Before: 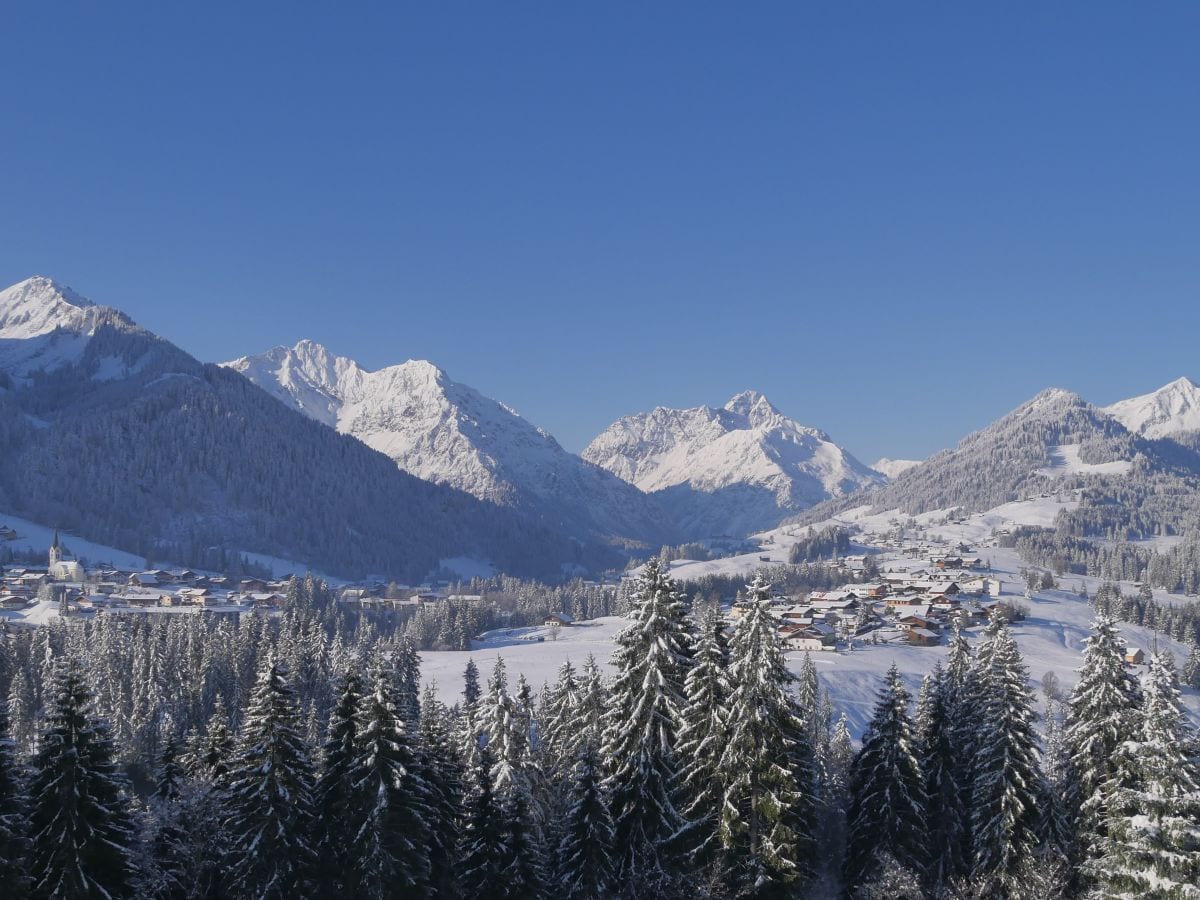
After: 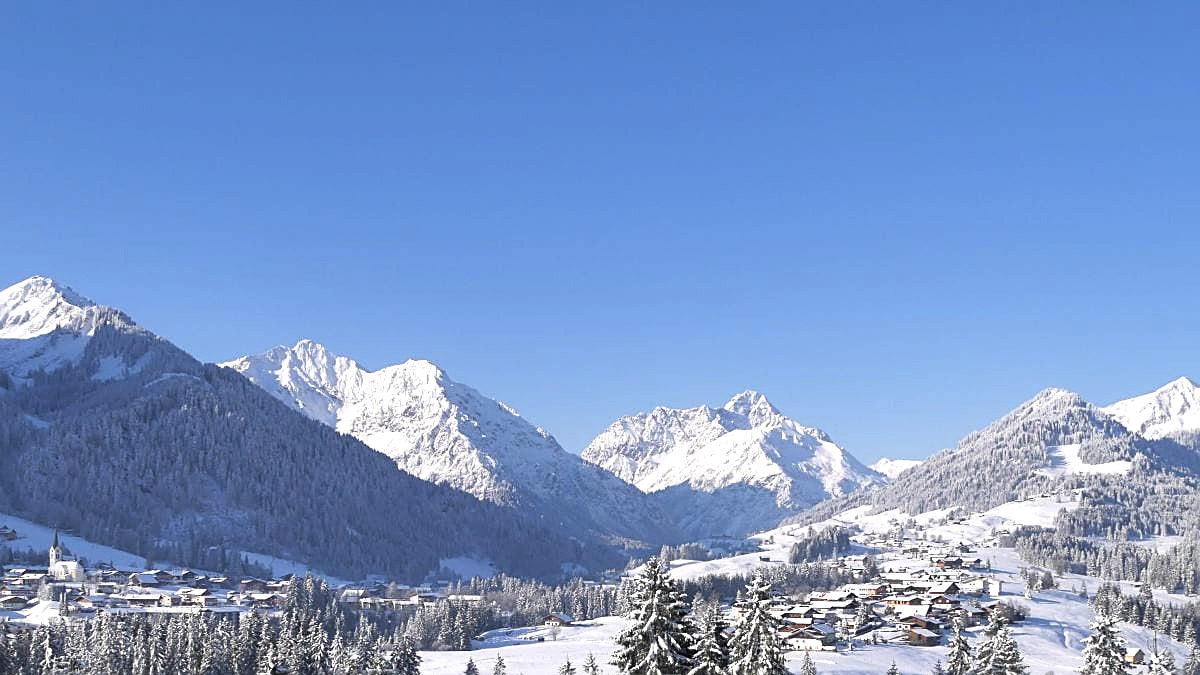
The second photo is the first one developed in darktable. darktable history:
exposure: exposure 0.2 EV, compensate highlight preservation false
crop: bottom 24.988%
sharpen: on, module defaults
tone equalizer: -8 EV -0.75 EV, -7 EV -0.7 EV, -6 EV -0.6 EV, -5 EV -0.4 EV, -3 EV 0.4 EV, -2 EV 0.6 EV, -1 EV 0.7 EV, +0 EV 0.75 EV, edges refinement/feathering 500, mask exposure compensation -1.57 EV, preserve details no
